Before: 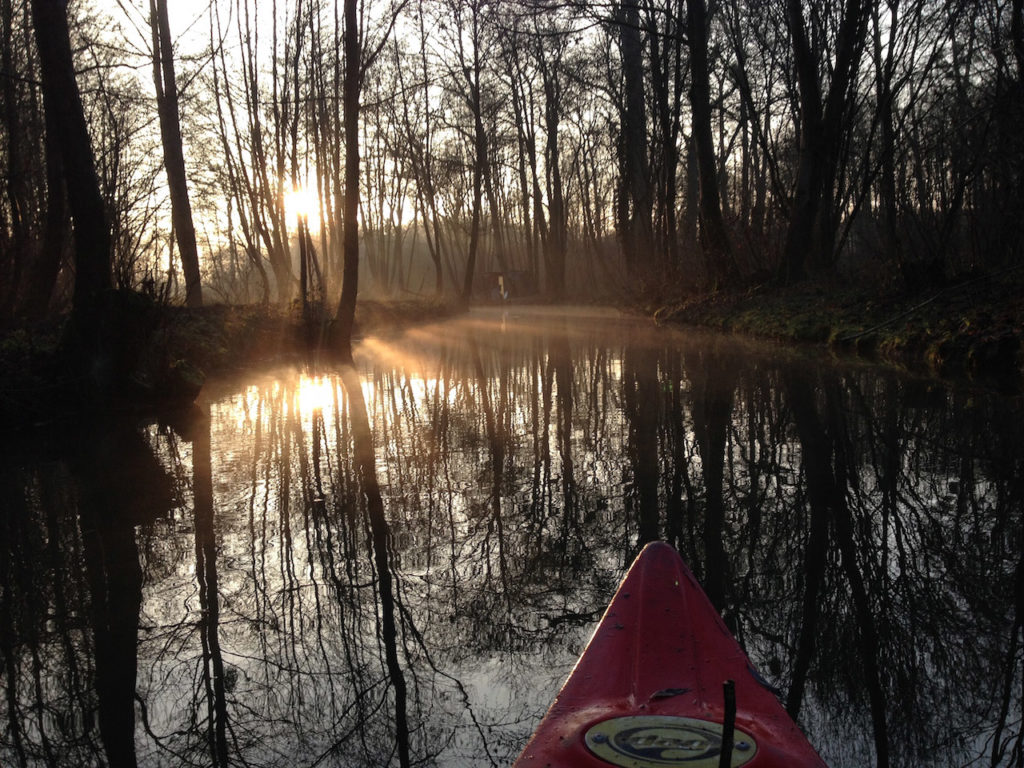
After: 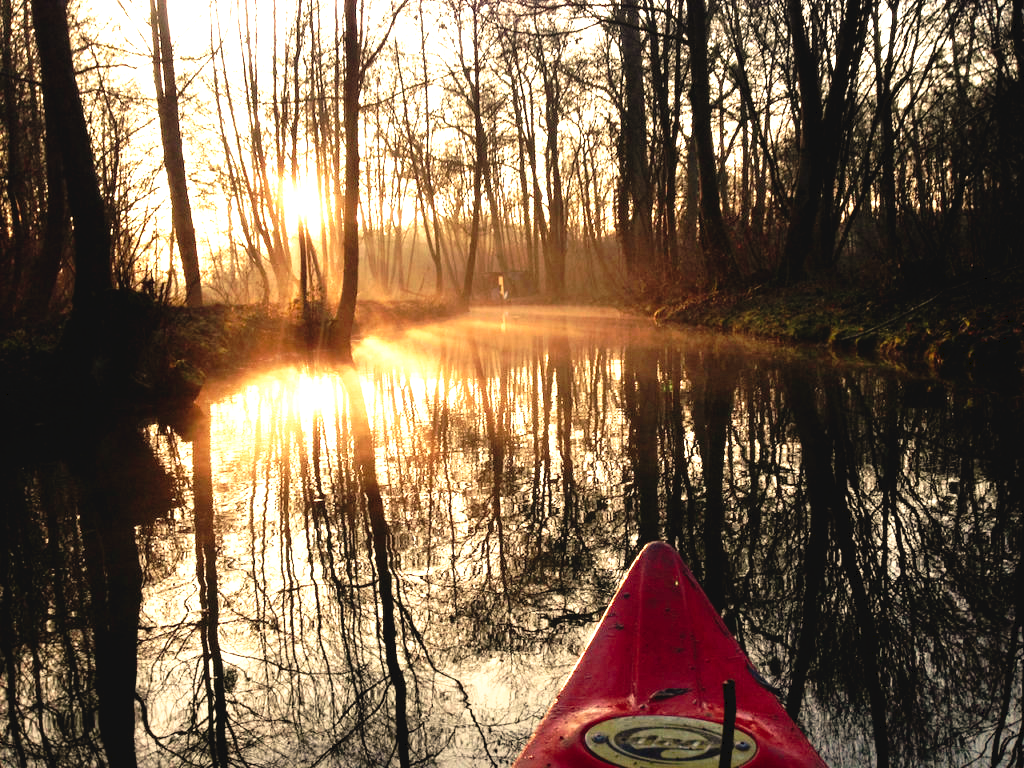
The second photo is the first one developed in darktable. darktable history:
tone curve: curves: ch0 [(0, 0) (0.003, 0.047) (0.011, 0.047) (0.025, 0.047) (0.044, 0.049) (0.069, 0.051) (0.1, 0.062) (0.136, 0.086) (0.177, 0.125) (0.224, 0.178) (0.277, 0.246) (0.335, 0.324) (0.399, 0.407) (0.468, 0.48) (0.543, 0.57) (0.623, 0.675) (0.709, 0.772) (0.801, 0.876) (0.898, 0.963) (1, 1)], preserve colors none
white balance: red 1.138, green 0.996, blue 0.812
exposure: black level correction 0.001, exposure 1.398 EV, compensate exposure bias true, compensate highlight preservation false
